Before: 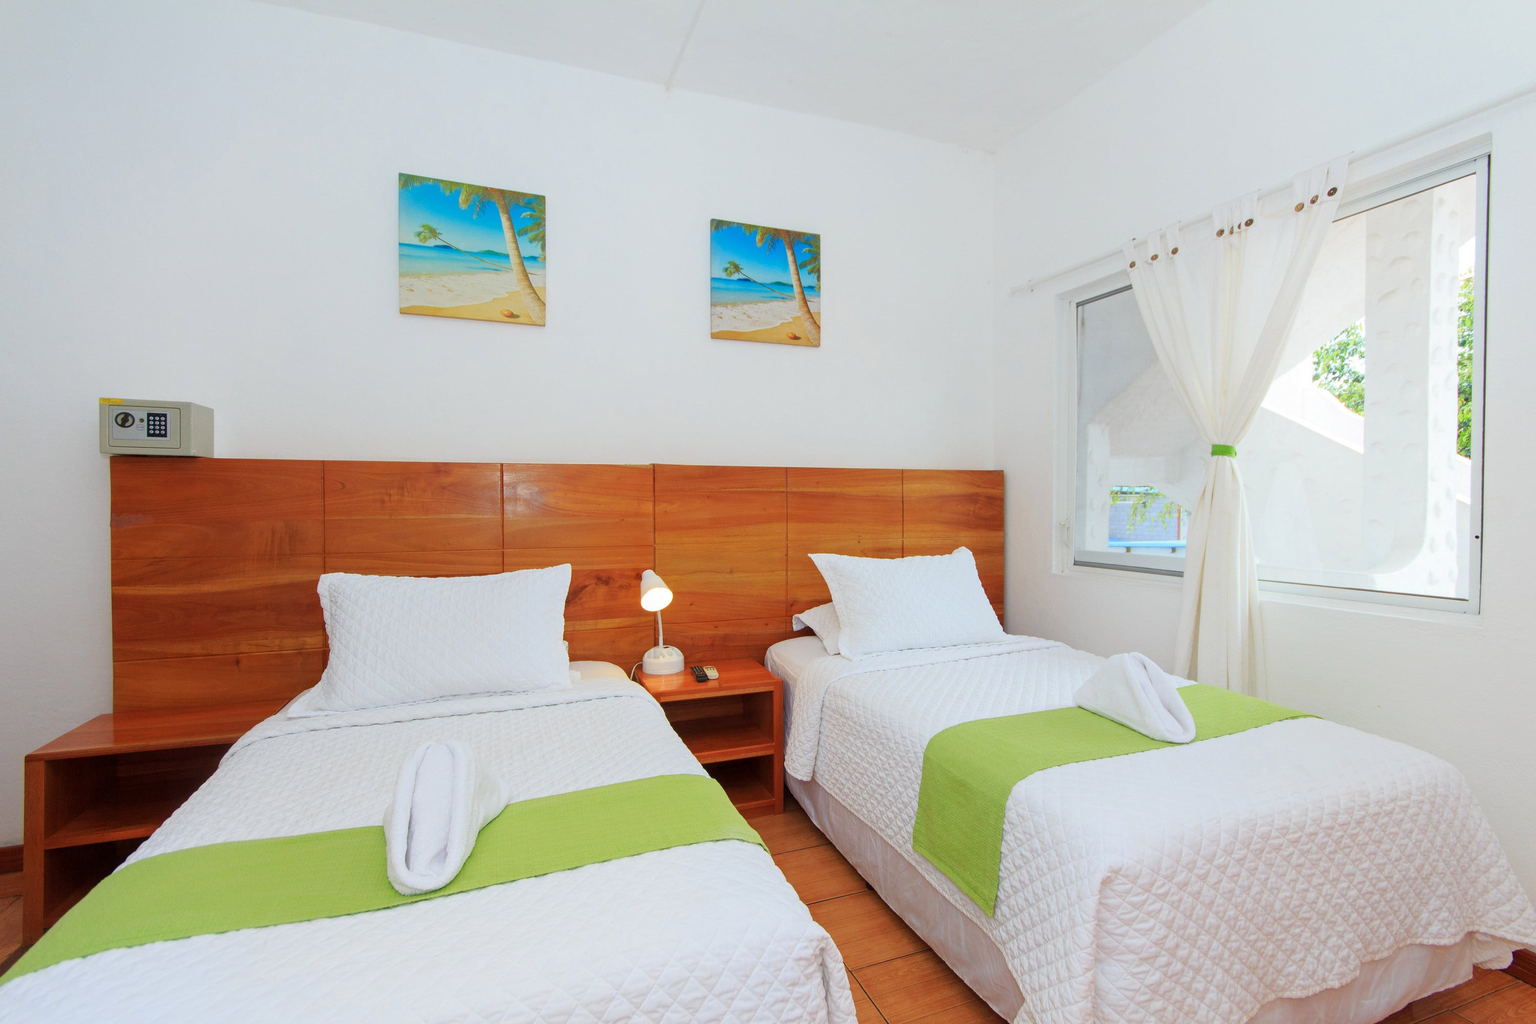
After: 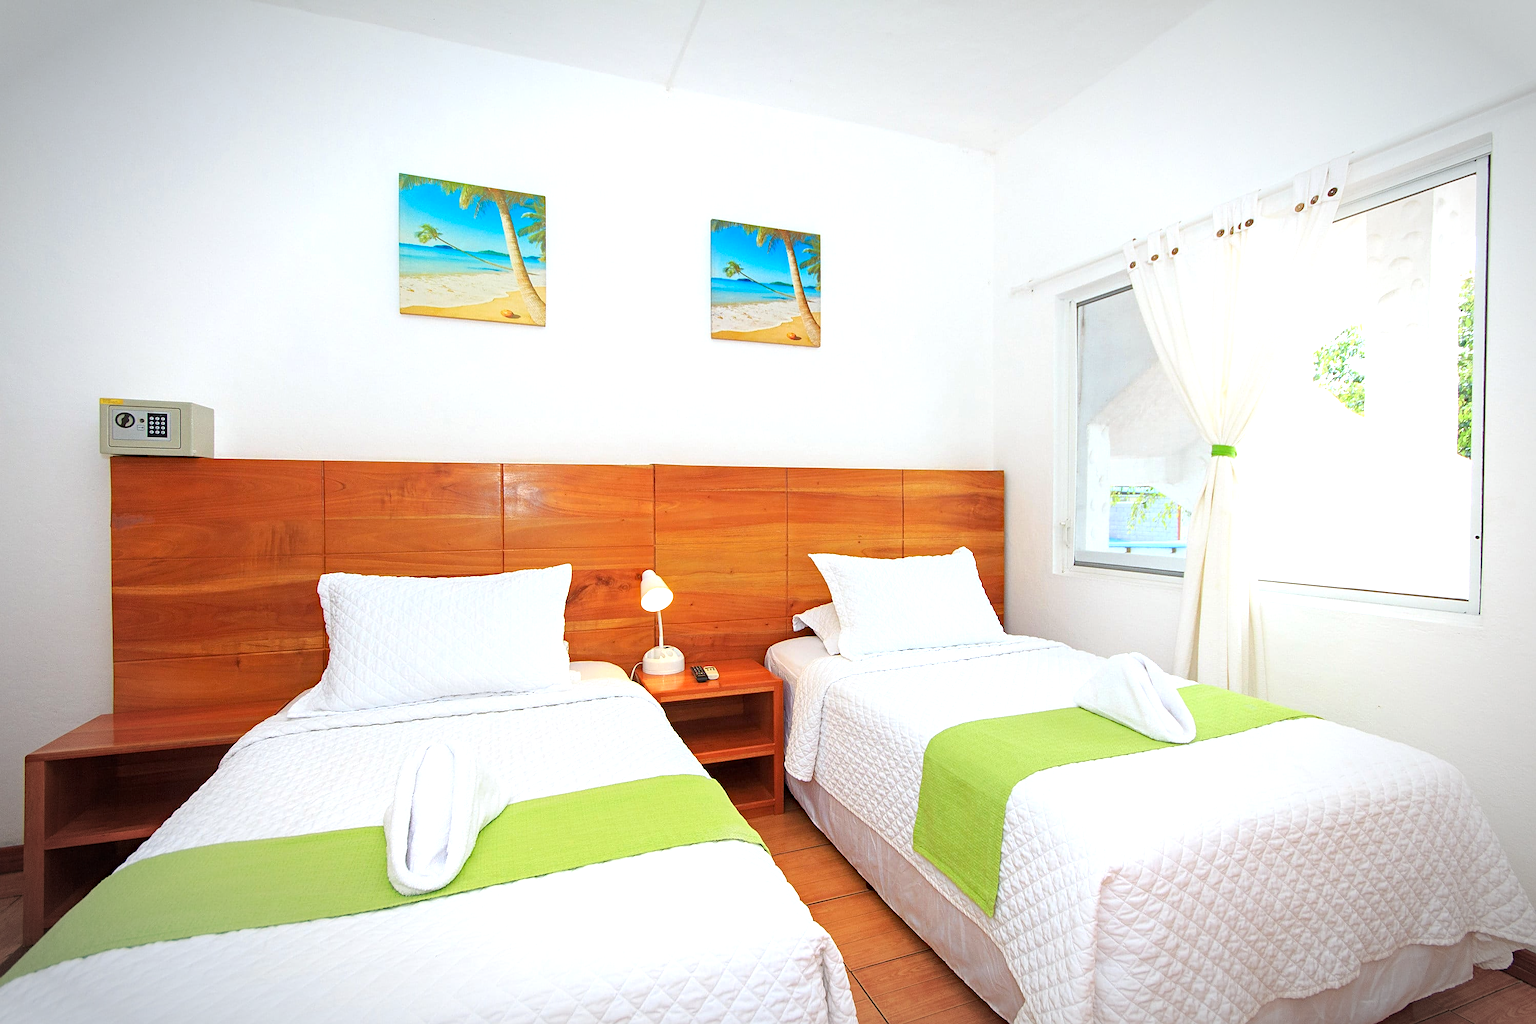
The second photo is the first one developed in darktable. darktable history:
vignetting: automatic ratio true
sharpen: on, module defaults
haze removal: compatibility mode true, adaptive false
exposure: black level correction 0, exposure 0.7 EV, compensate exposure bias true, compensate highlight preservation false
